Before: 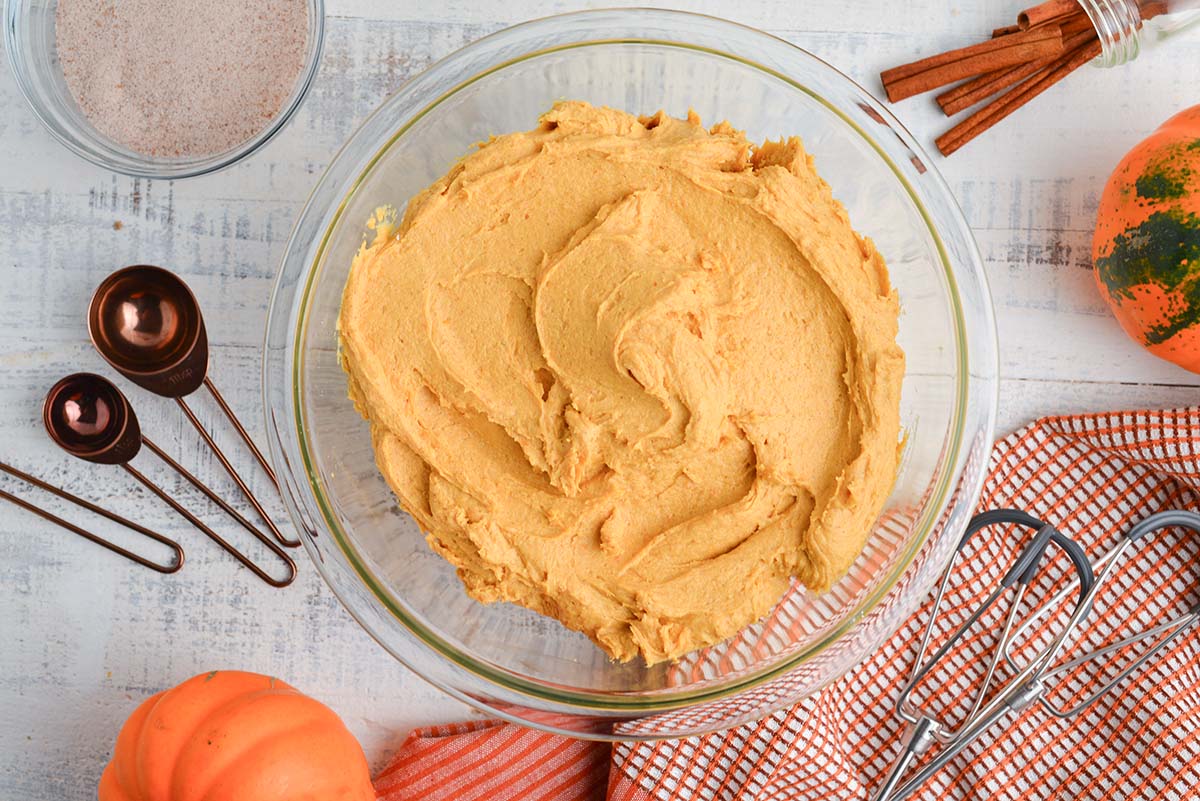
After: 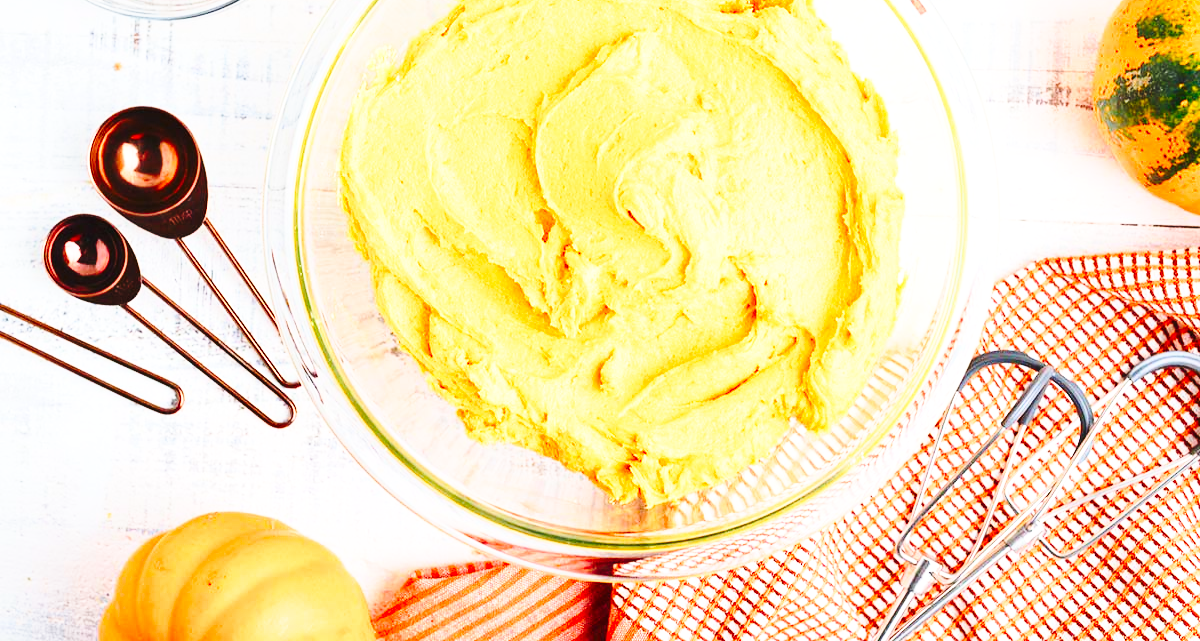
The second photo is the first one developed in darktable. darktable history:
exposure: exposure 0.607 EV, compensate highlight preservation false
crop and rotate: top 19.883%
contrast brightness saturation: contrast 0.199, brightness 0.163, saturation 0.221
base curve: curves: ch0 [(0, 0) (0.04, 0.03) (0.133, 0.232) (0.448, 0.748) (0.843, 0.968) (1, 1)], preserve colors none
